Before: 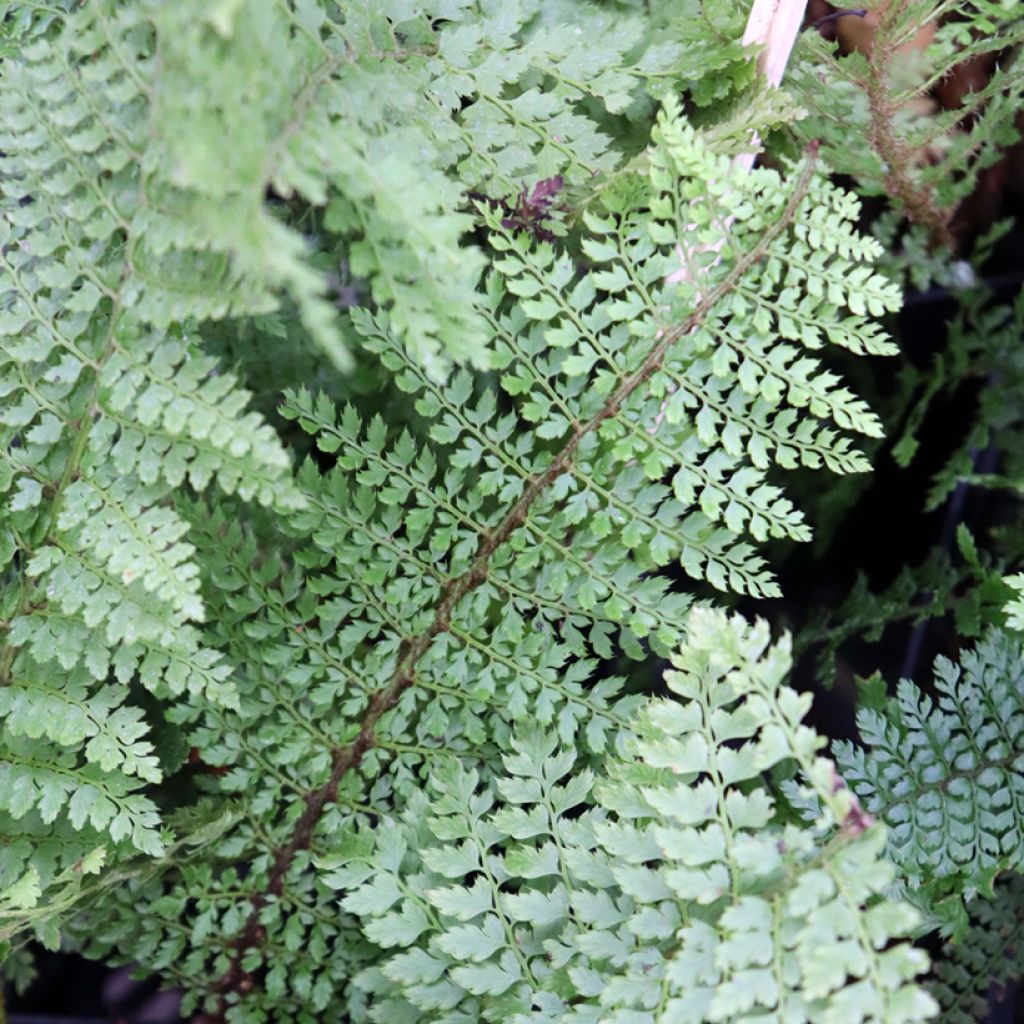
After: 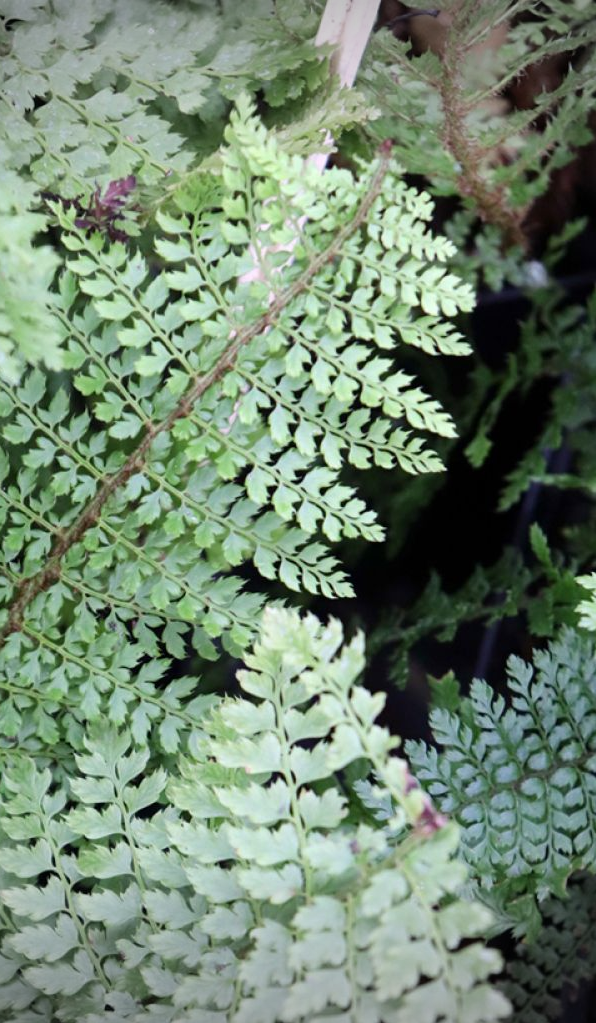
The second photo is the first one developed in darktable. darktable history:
crop: left 41.711%
vignetting: fall-off start 100.88%, width/height ratio 1.319
